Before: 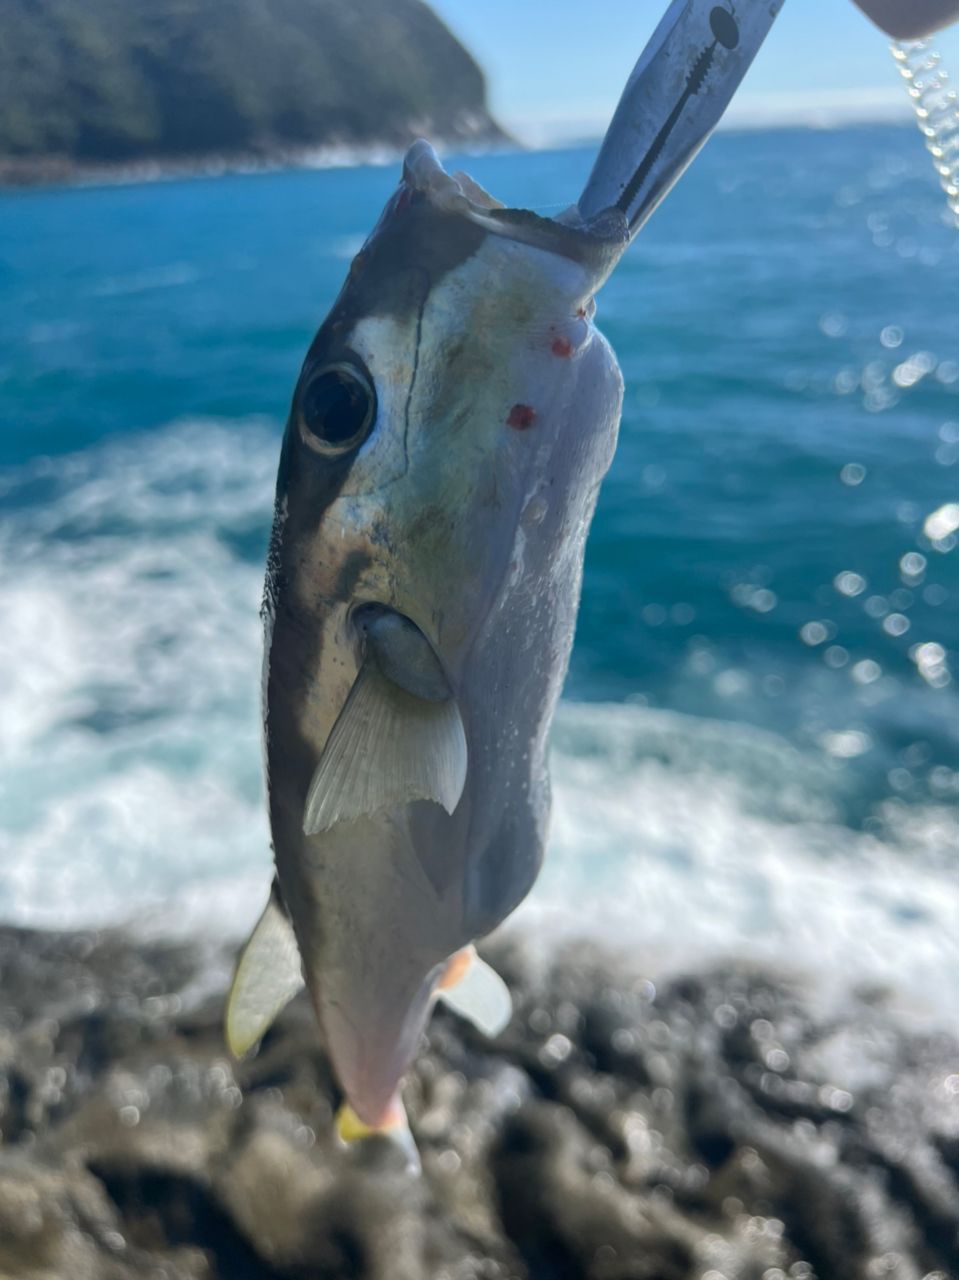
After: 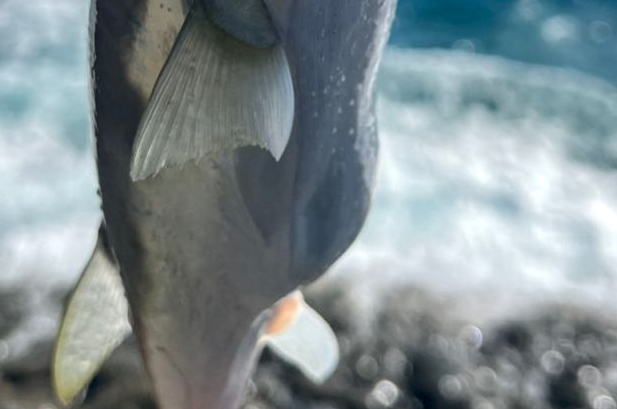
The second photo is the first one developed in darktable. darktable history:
local contrast: highlights 35%, detail 135%
crop: left 18.091%, top 51.13%, right 17.525%, bottom 16.85%
